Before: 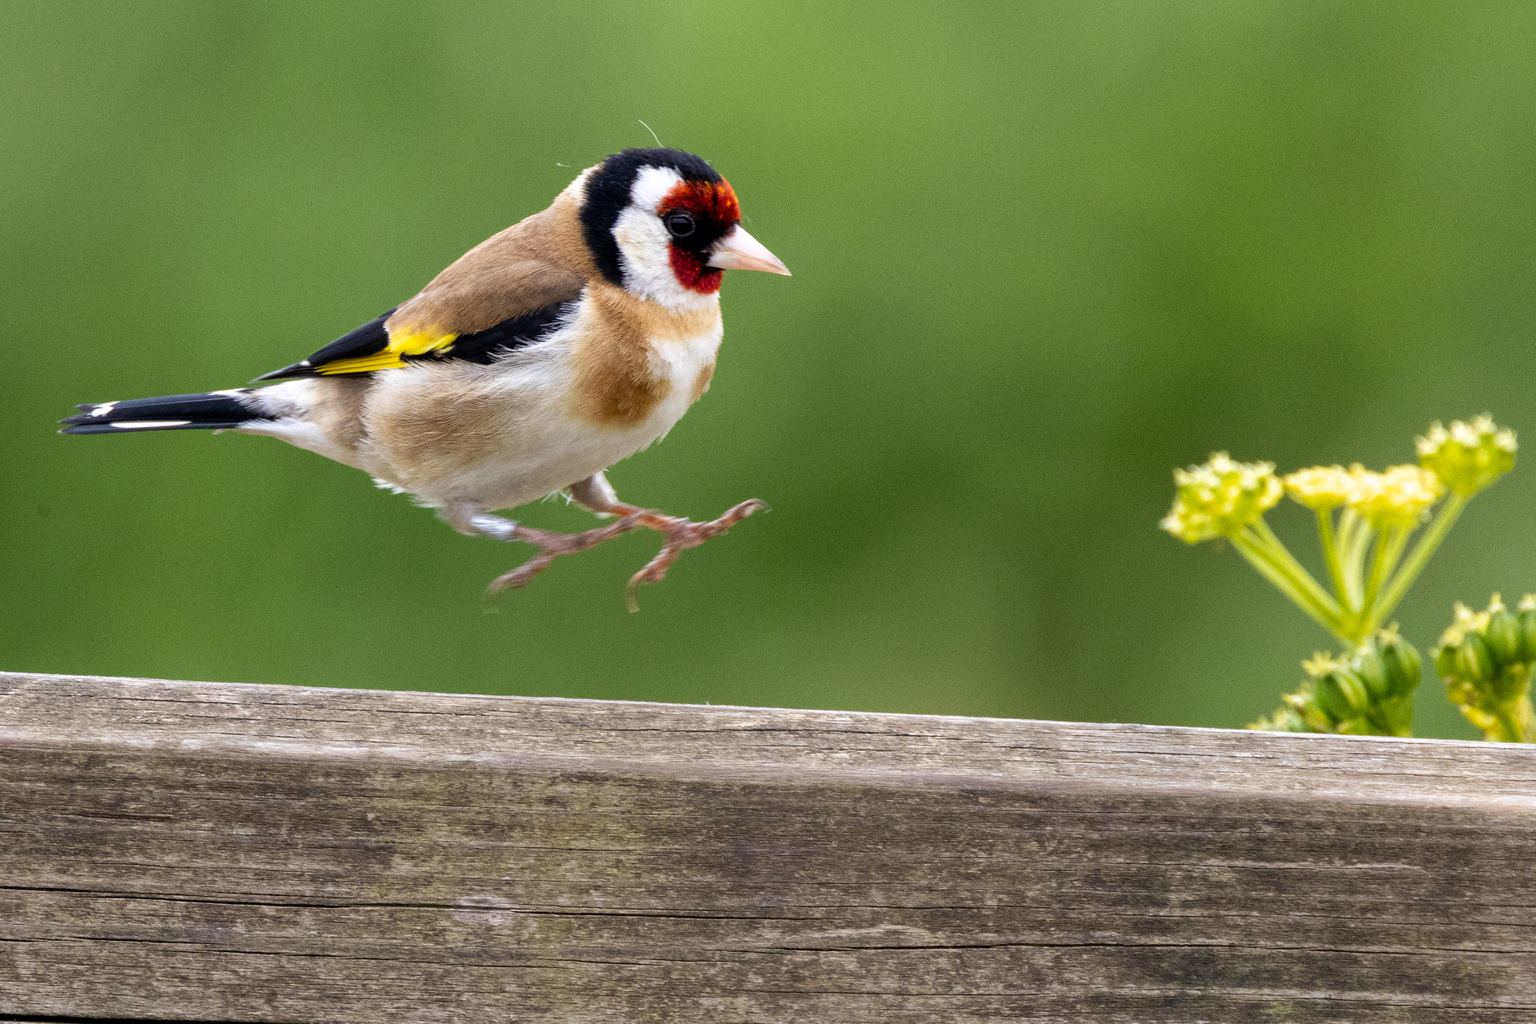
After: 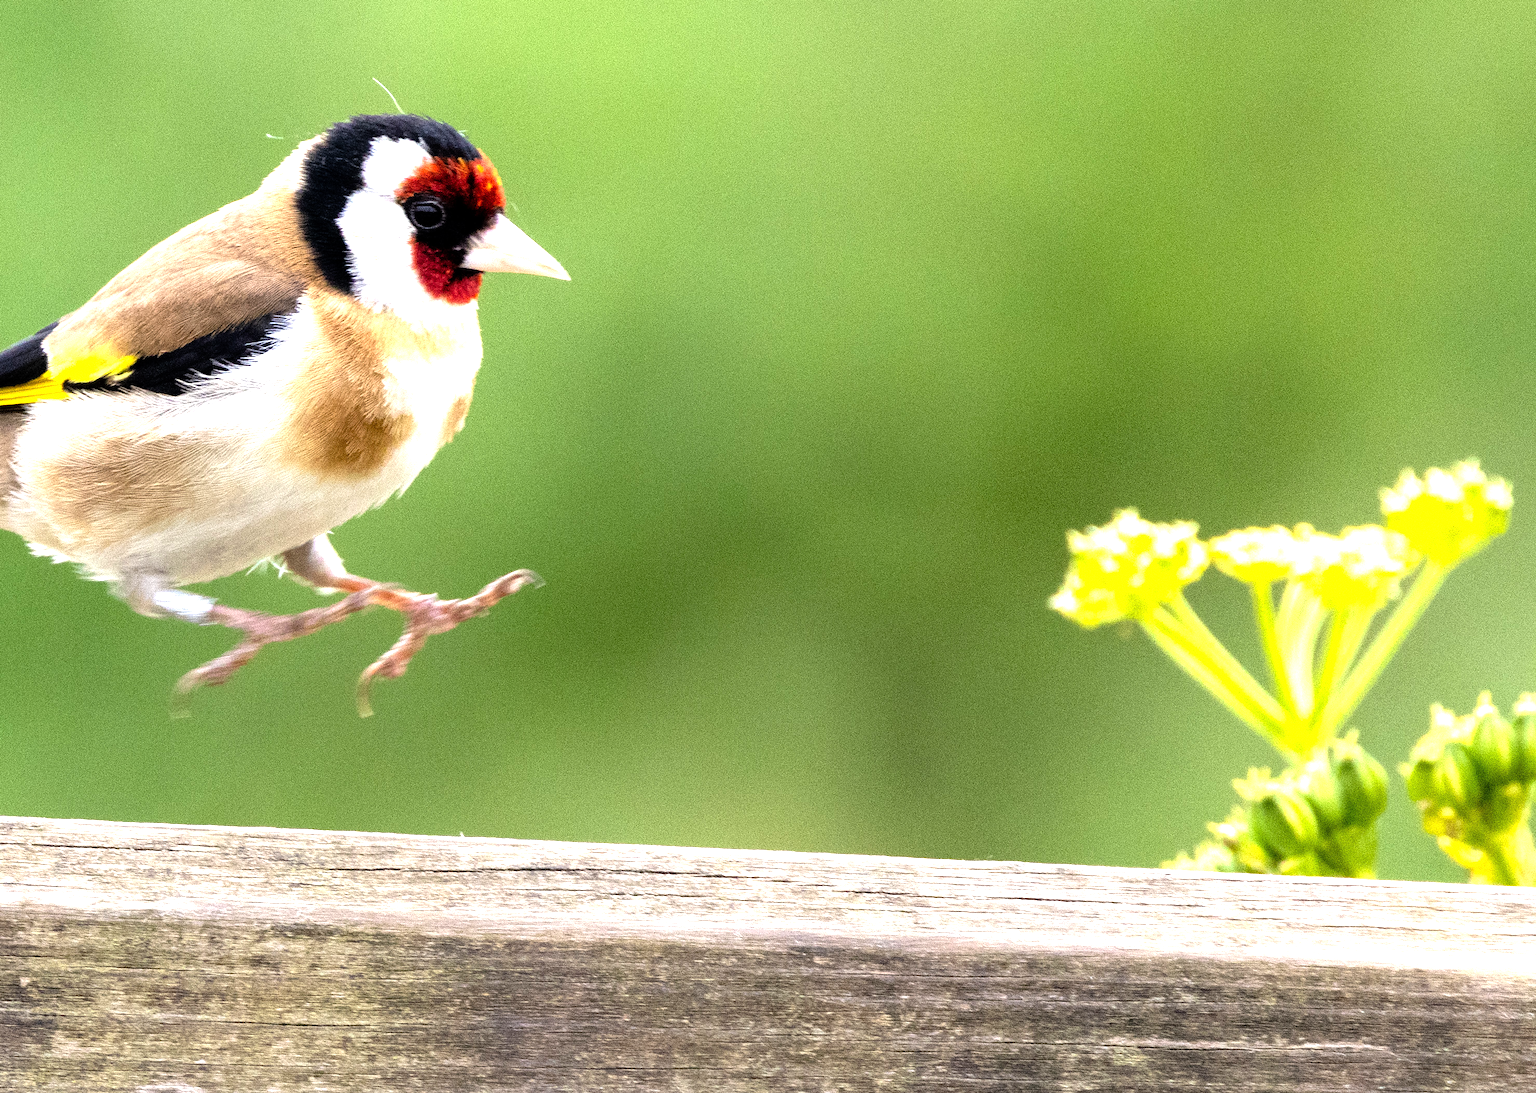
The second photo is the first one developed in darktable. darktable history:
exposure: exposure 0.243 EV, compensate exposure bias true, compensate highlight preservation false
tone equalizer: -8 EV -1.11 EV, -7 EV -0.988 EV, -6 EV -0.901 EV, -5 EV -0.602 EV, -3 EV 0.548 EV, -2 EV 0.884 EV, -1 EV 1.01 EV, +0 EV 1.08 EV
crop: left 22.92%, top 5.886%, bottom 11.776%
